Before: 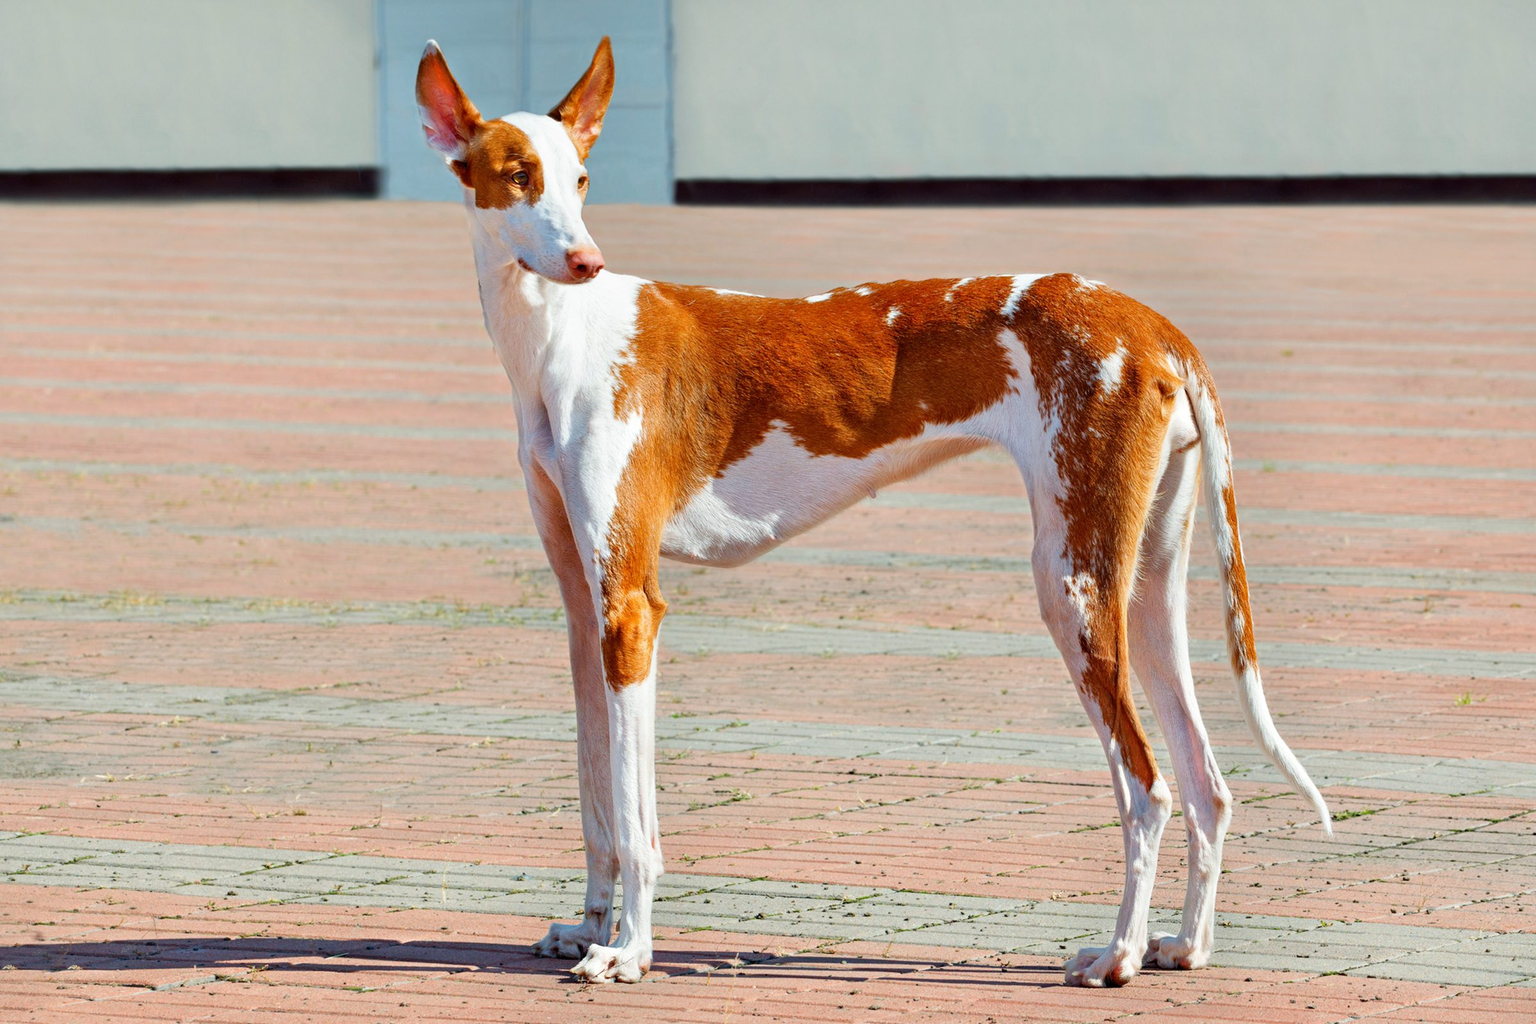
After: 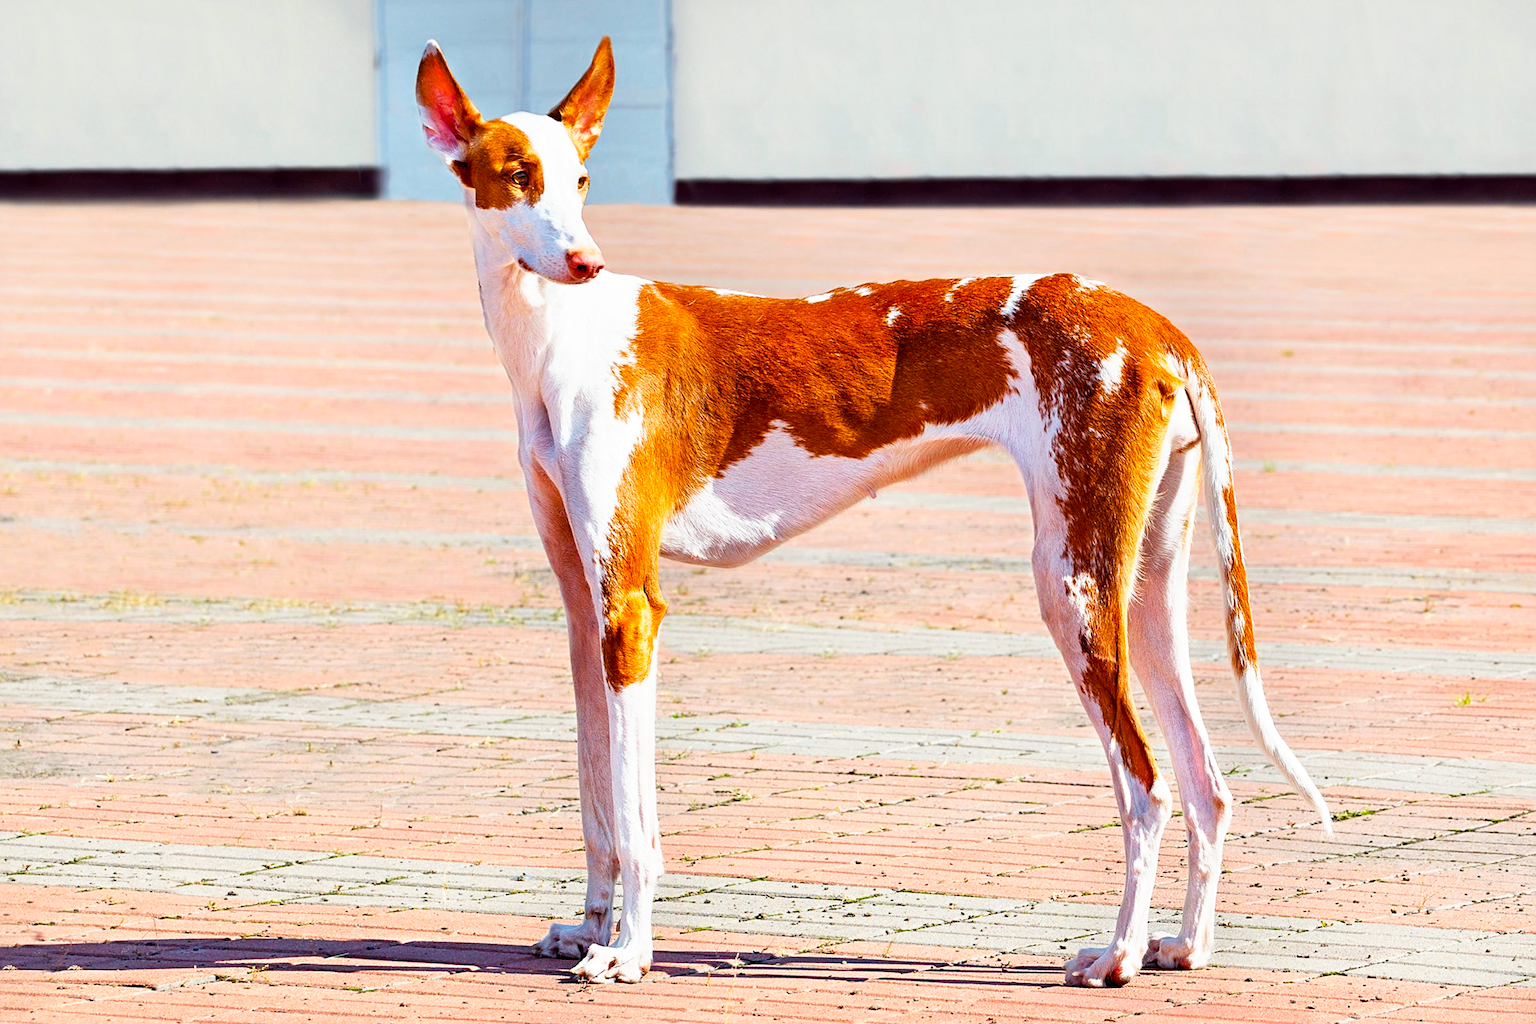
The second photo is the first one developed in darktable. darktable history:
sharpen: on, module defaults
base curve: curves: ch0 [(0, 0) (0.557, 0.834) (1, 1)], preserve colors none
color balance rgb: power › luminance -7.722%, power › chroma 1.346%, power › hue 330.55°, perceptual saturation grading › global saturation 25.648%
